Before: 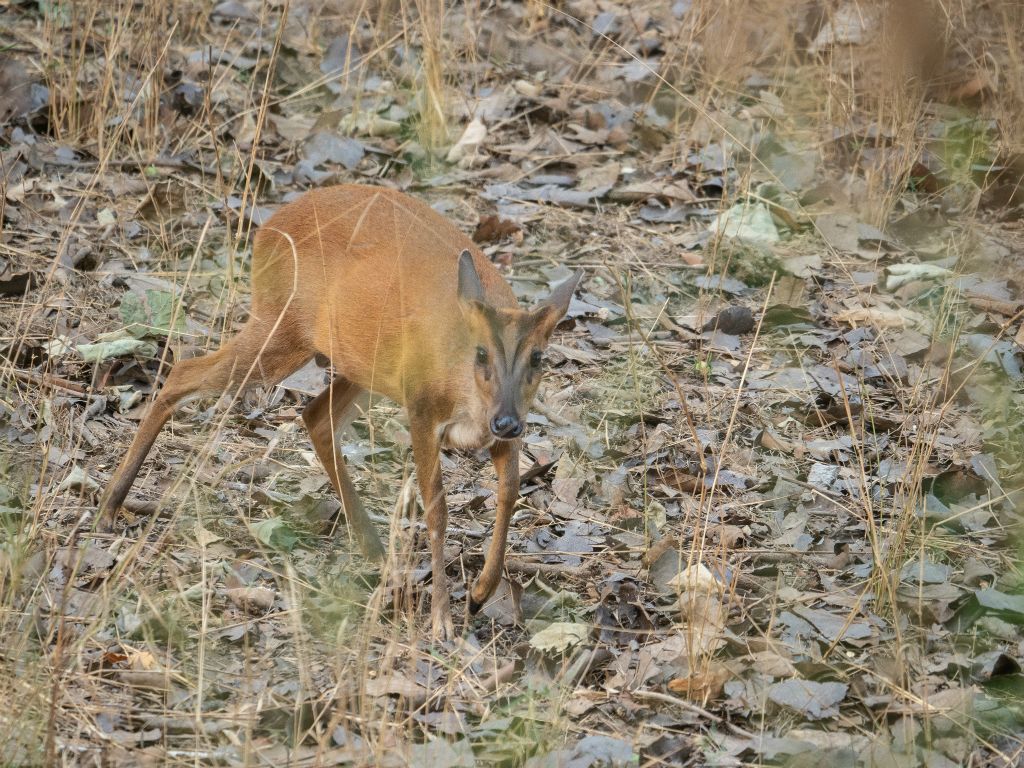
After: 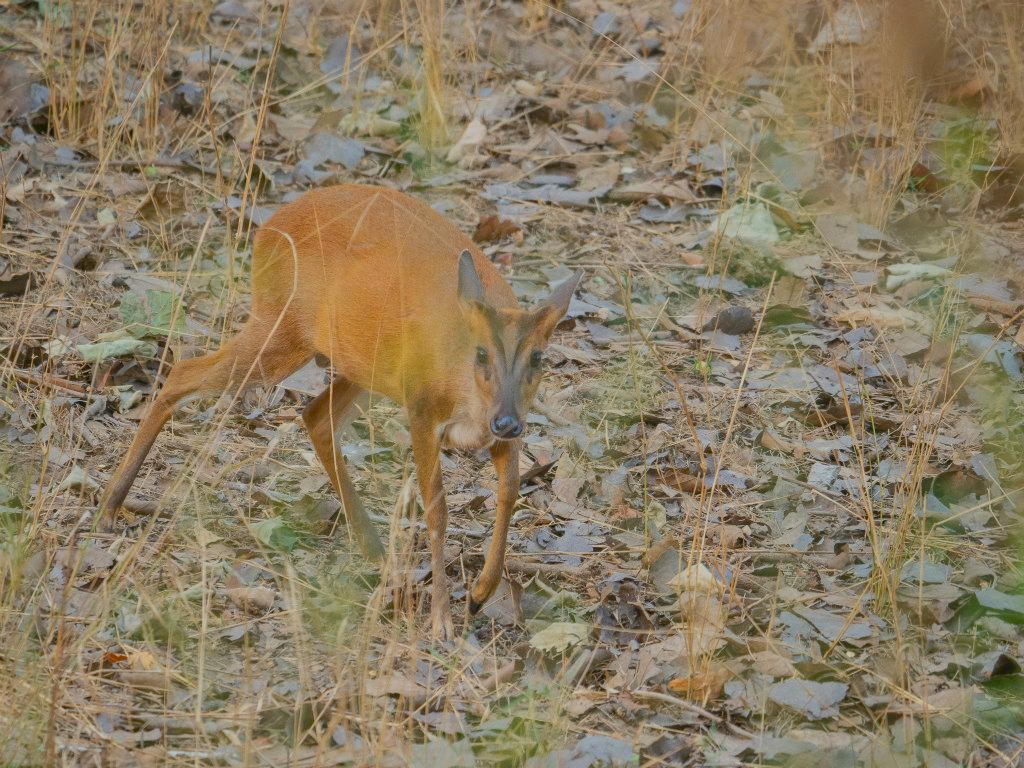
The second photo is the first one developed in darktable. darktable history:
color balance rgb: perceptual saturation grading › global saturation 25.107%, contrast -29.483%
